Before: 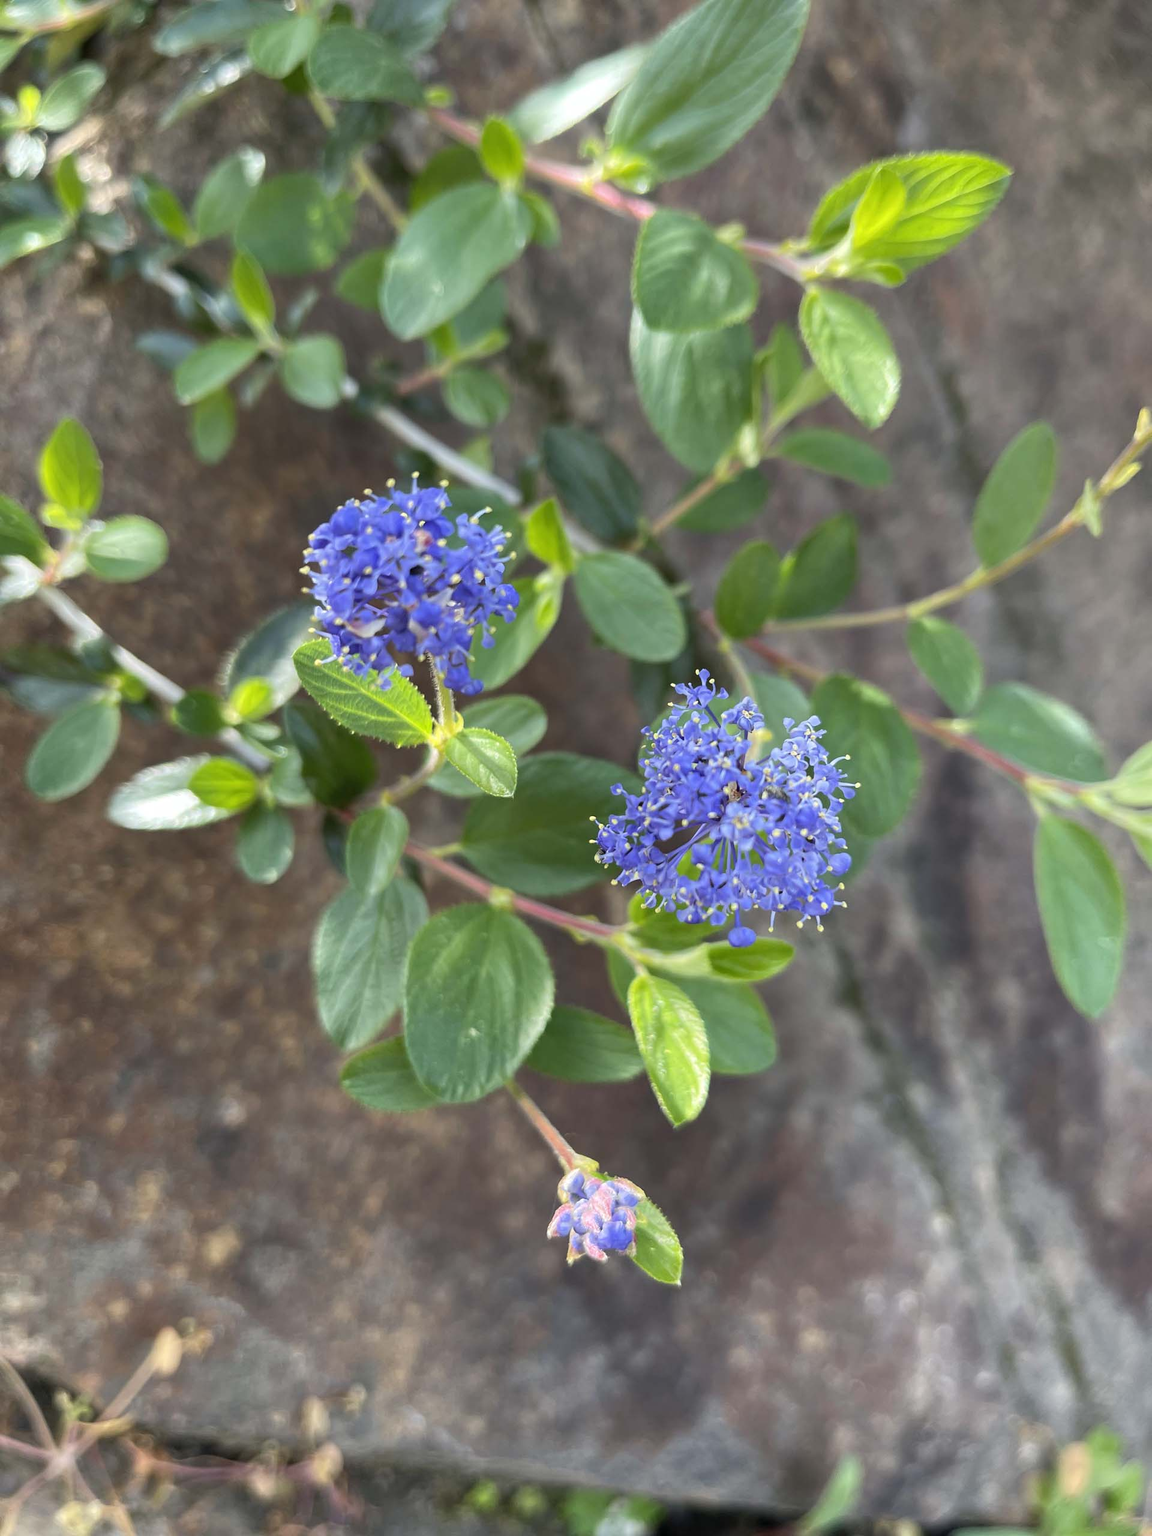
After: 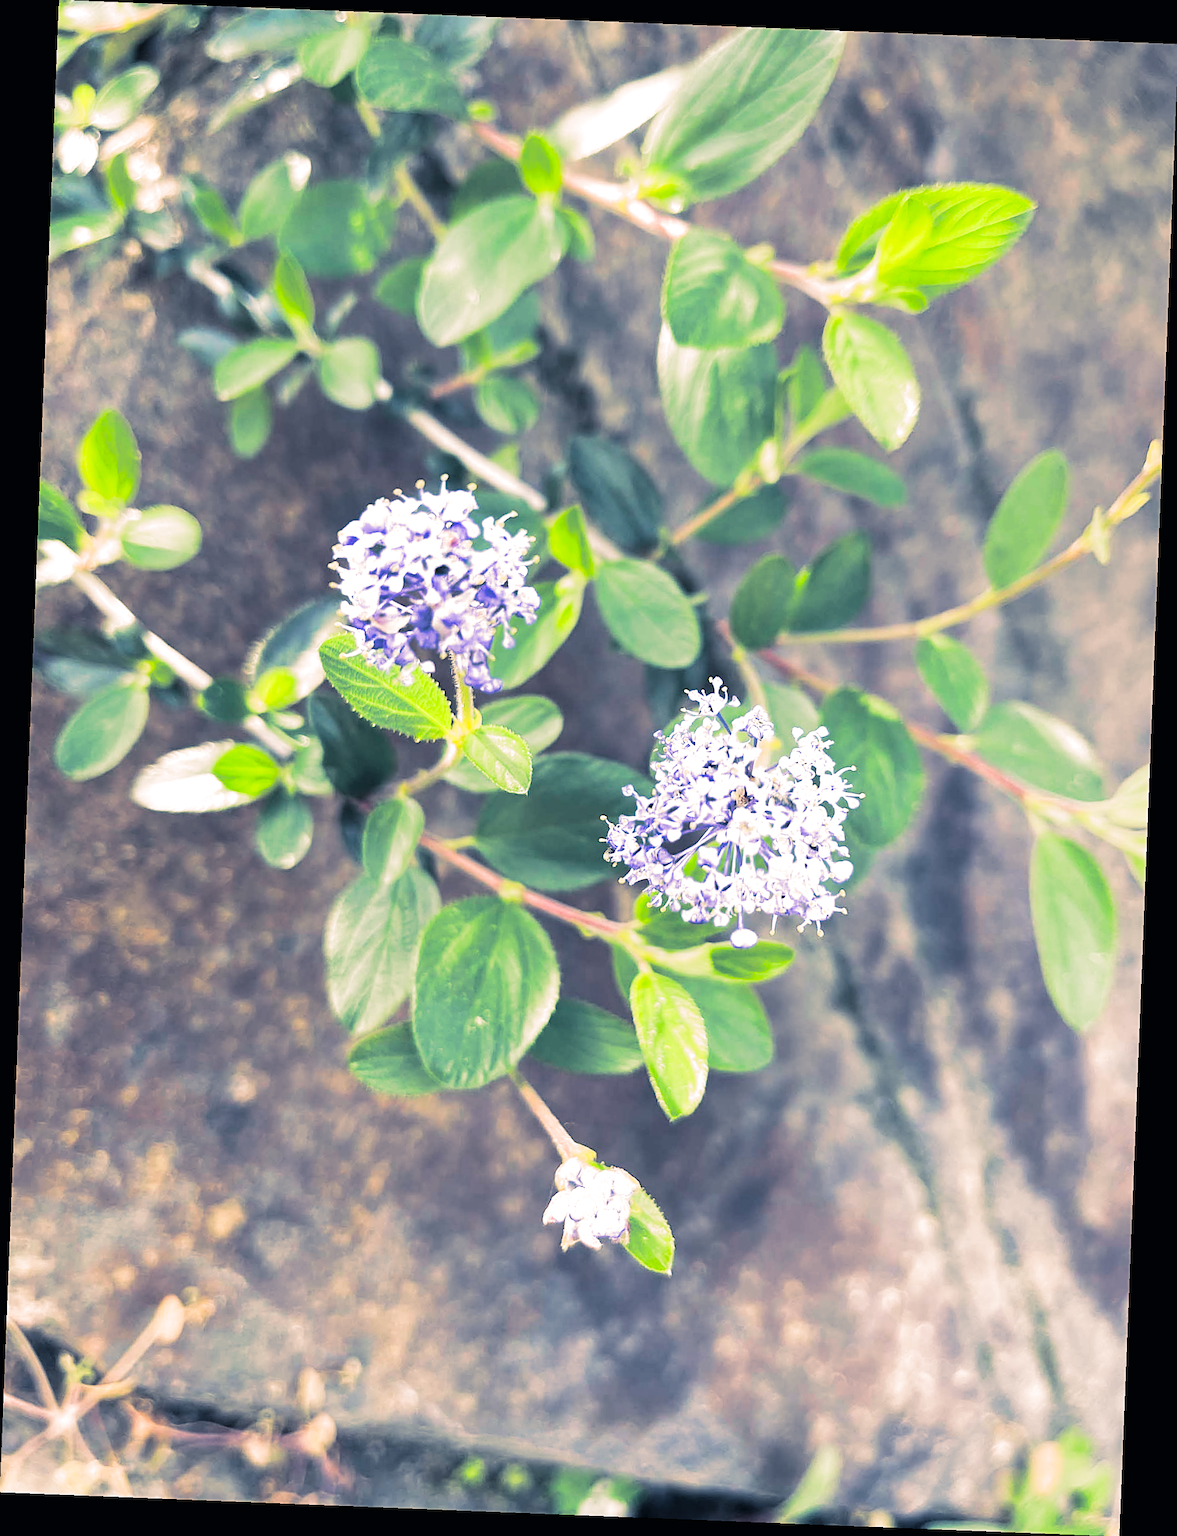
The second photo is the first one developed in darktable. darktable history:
sharpen: on, module defaults
haze removal: strength -0.05
contrast brightness saturation: contrast 0.2, brightness 0.16, saturation 0.22
exposure: black level correction 0, exposure 0.5 EV, compensate exposure bias true, compensate highlight preservation false
split-toning: shadows › hue 226.8°, shadows › saturation 0.56, highlights › hue 28.8°, balance -40, compress 0%
rotate and perspective: rotation 2.27°, automatic cropping off
